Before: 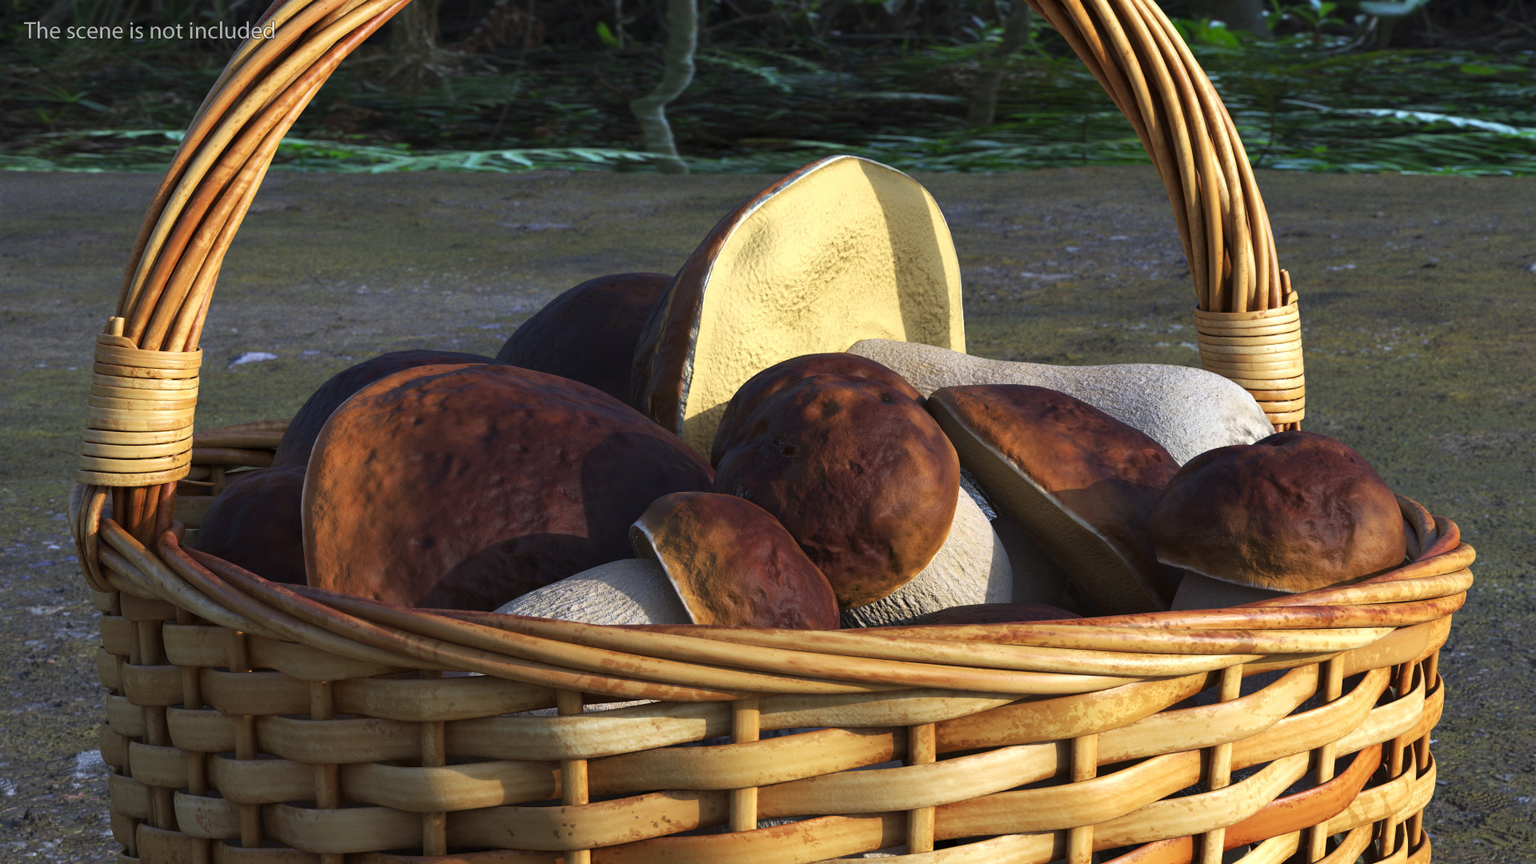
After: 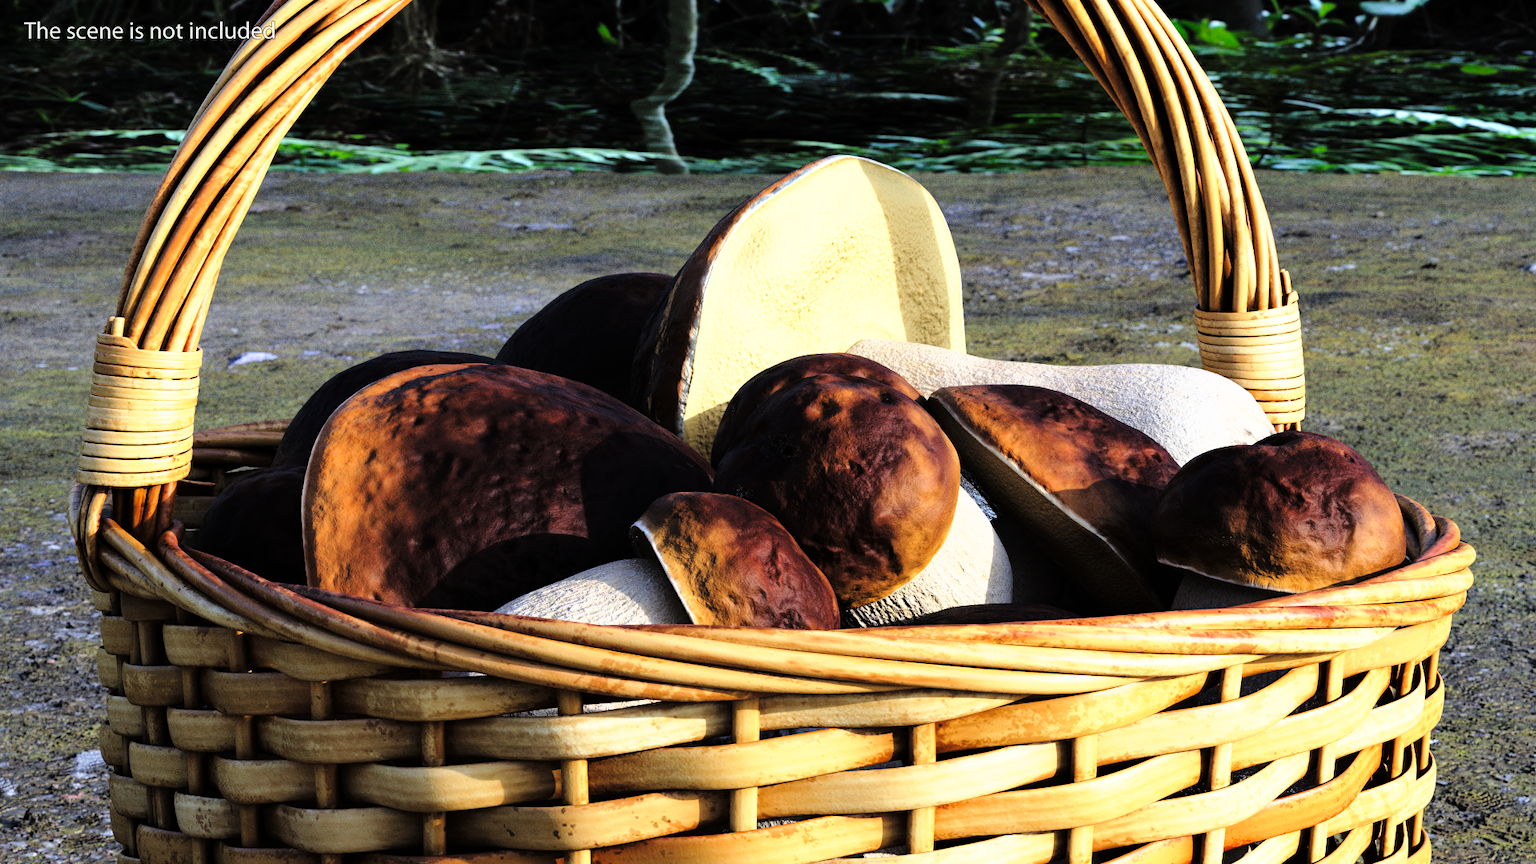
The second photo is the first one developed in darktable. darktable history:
tone curve: curves: ch0 [(0, 0) (0.003, 0) (0.011, 0.001) (0.025, 0.001) (0.044, 0.003) (0.069, 0.009) (0.1, 0.018) (0.136, 0.032) (0.177, 0.074) (0.224, 0.13) (0.277, 0.218) (0.335, 0.321) (0.399, 0.425) (0.468, 0.523) (0.543, 0.617) (0.623, 0.708) (0.709, 0.789) (0.801, 0.873) (0.898, 0.967) (1, 1)], color space Lab, linked channels, preserve colors none
base curve: curves: ch0 [(0, 0) (0.028, 0.03) (0.121, 0.232) (0.46, 0.748) (0.859, 0.968) (1, 1)], preserve colors none
